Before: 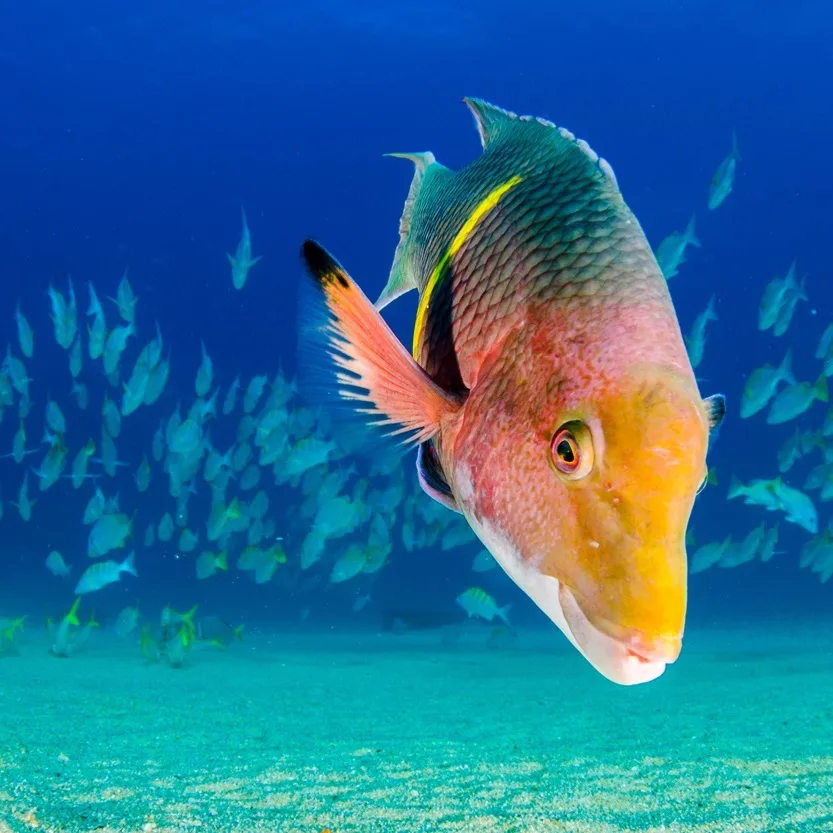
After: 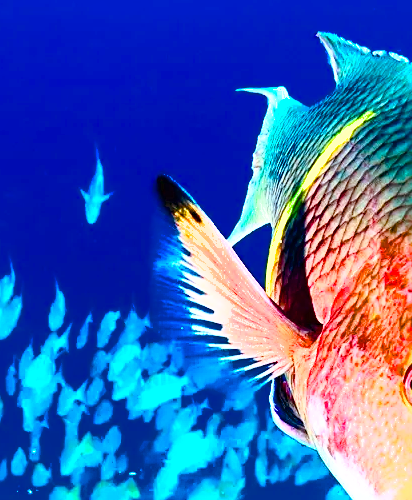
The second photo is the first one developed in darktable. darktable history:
exposure: black level correction 0, exposure 0.947 EV, compensate exposure bias true, compensate highlight preservation false
crop: left 17.742%, top 7.825%, right 32.756%, bottom 32.118%
shadows and highlights: on, module defaults
color balance rgb: shadows lift › chroma 9.729%, shadows lift › hue 47.54°, power › chroma 1.013%, power › hue 257.15°, perceptual saturation grading › global saturation 14.248%, perceptual saturation grading › highlights -30.651%, perceptual saturation grading › shadows 51.812%, global vibrance -1.808%, saturation formula JzAzBz (2021)
sharpen: on, module defaults
base curve: curves: ch0 [(0, 0) (0.026, 0.03) (0.109, 0.232) (0.351, 0.748) (0.669, 0.968) (1, 1)]
